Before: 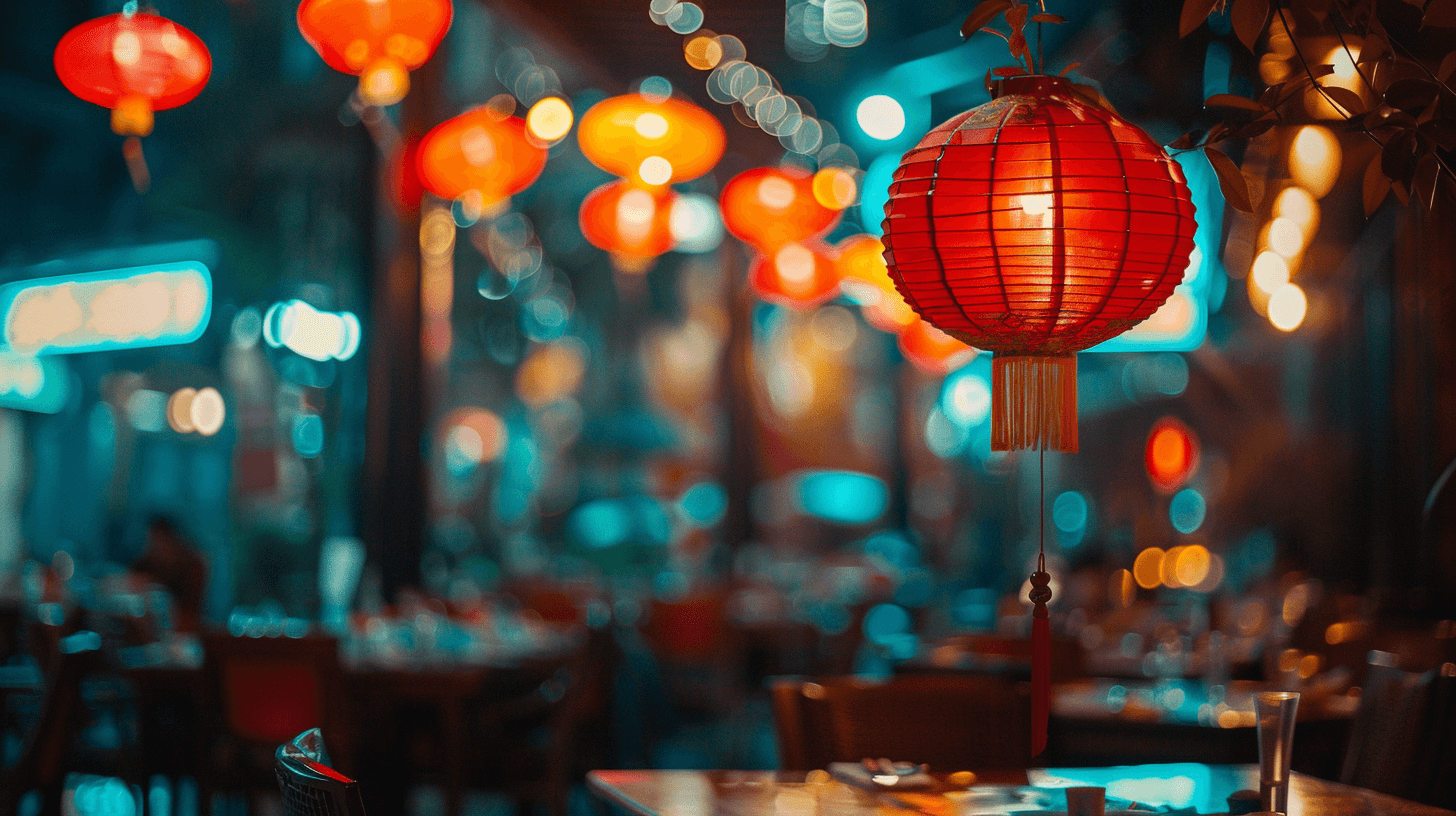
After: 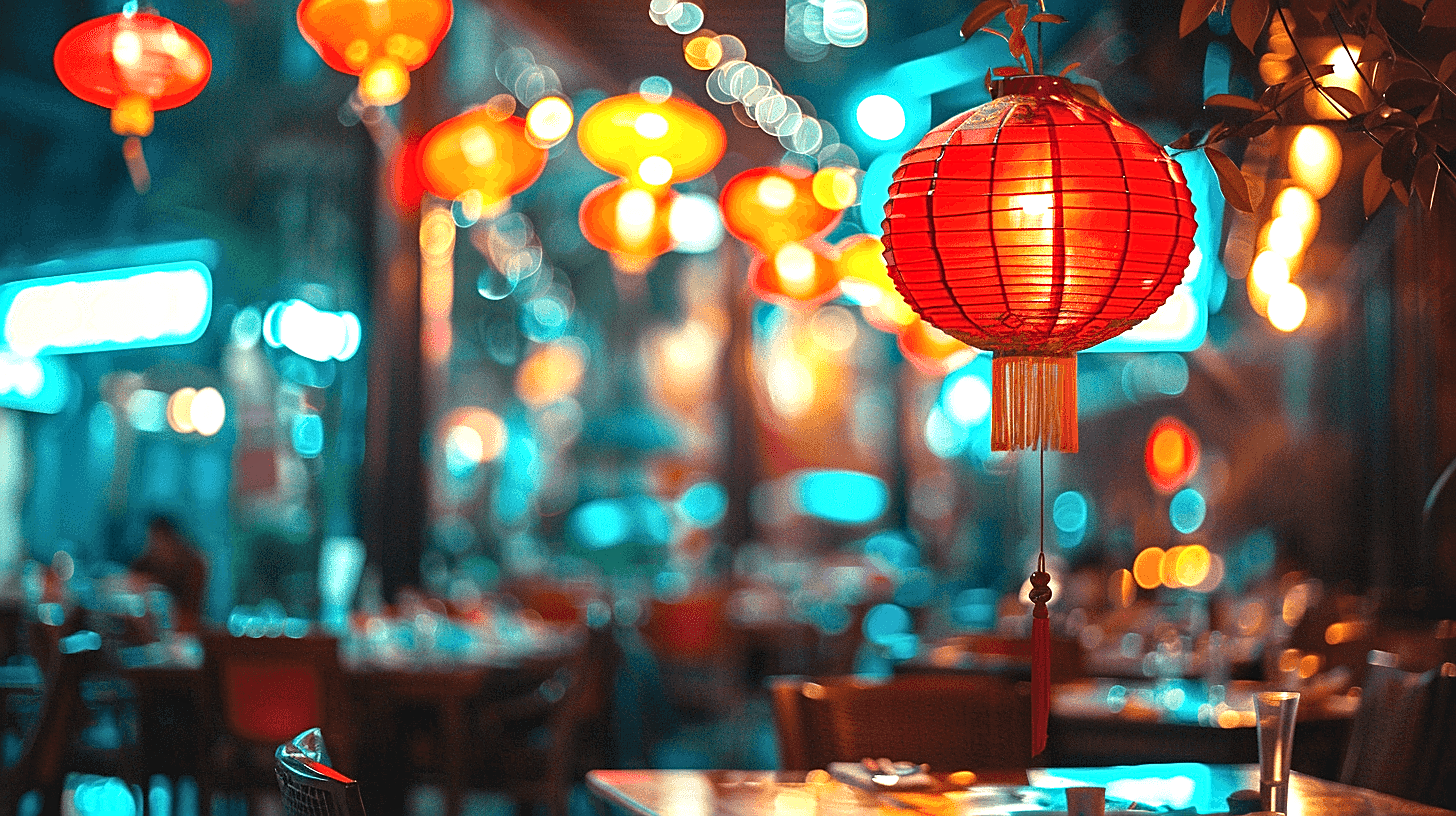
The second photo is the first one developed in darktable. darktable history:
sharpen: on, module defaults
exposure: black level correction 0, exposure 1.3 EV, compensate exposure bias true, compensate highlight preservation false
local contrast: mode bilateral grid, contrast 20, coarseness 50, detail 120%, midtone range 0.2
tone equalizer: on, module defaults
